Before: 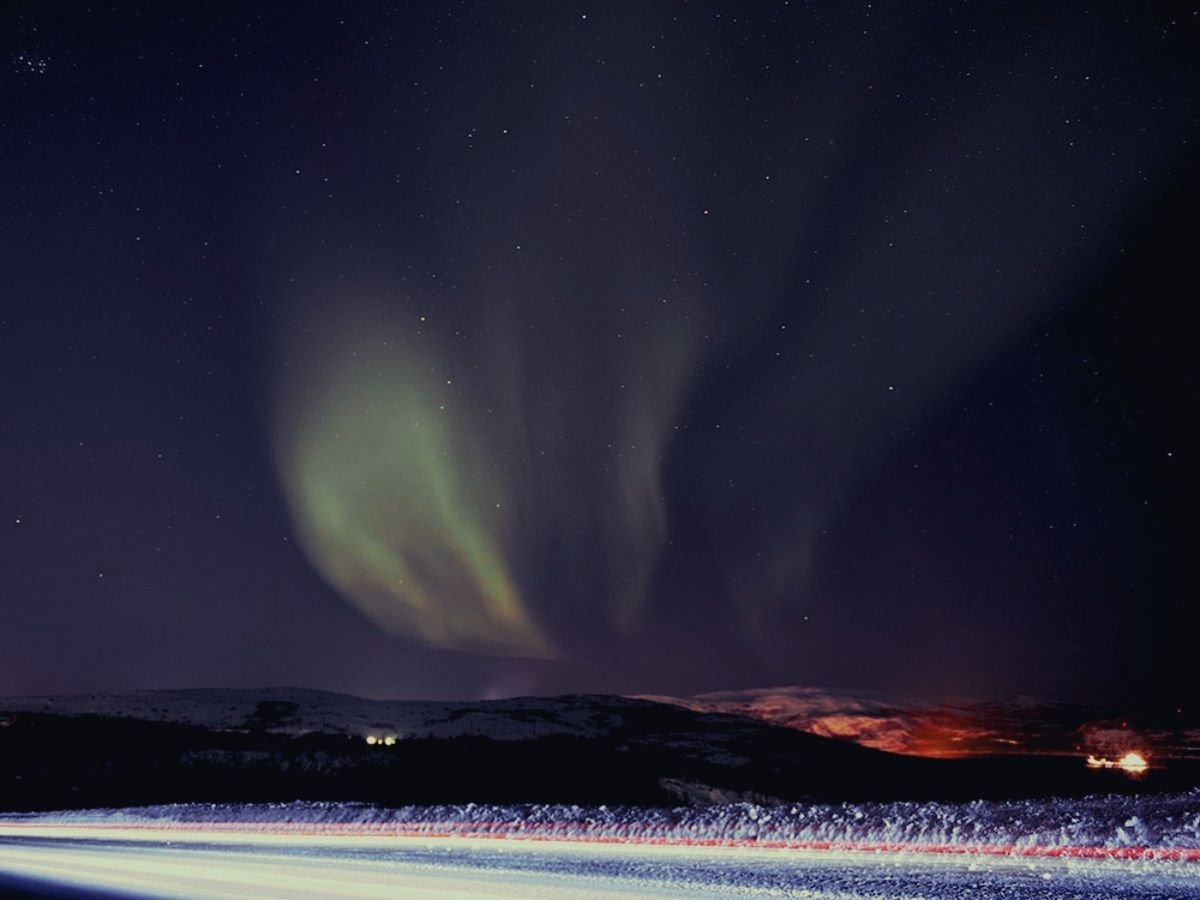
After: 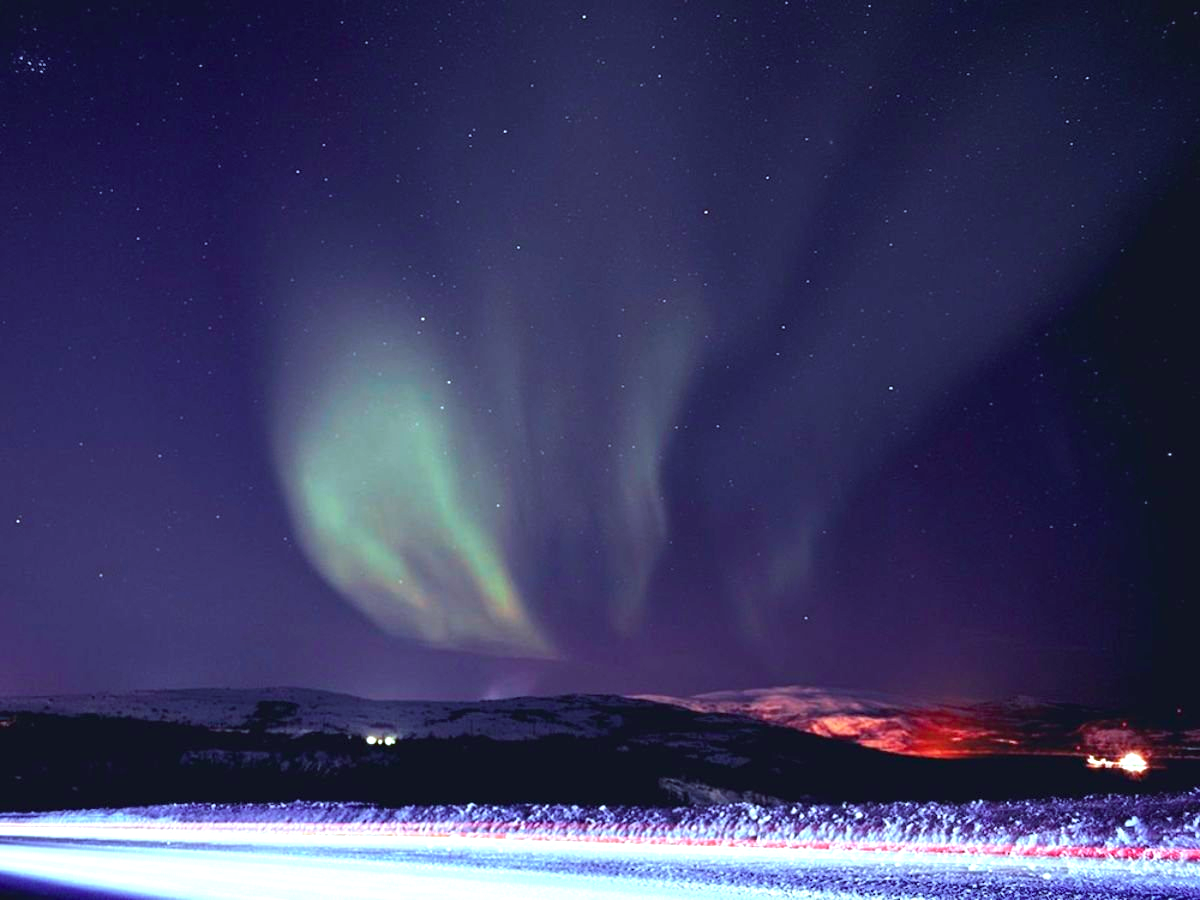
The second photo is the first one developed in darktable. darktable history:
exposure: black level correction 0, exposure 1.182 EV, compensate highlight preservation false
color calibration: output R [0.948, 0.091, -0.04, 0], output G [-0.3, 1.384, -0.085, 0], output B [-0.108, 0.061, 1.08, 0], x 0.381, y 0.391, temperature 4088.69 K
